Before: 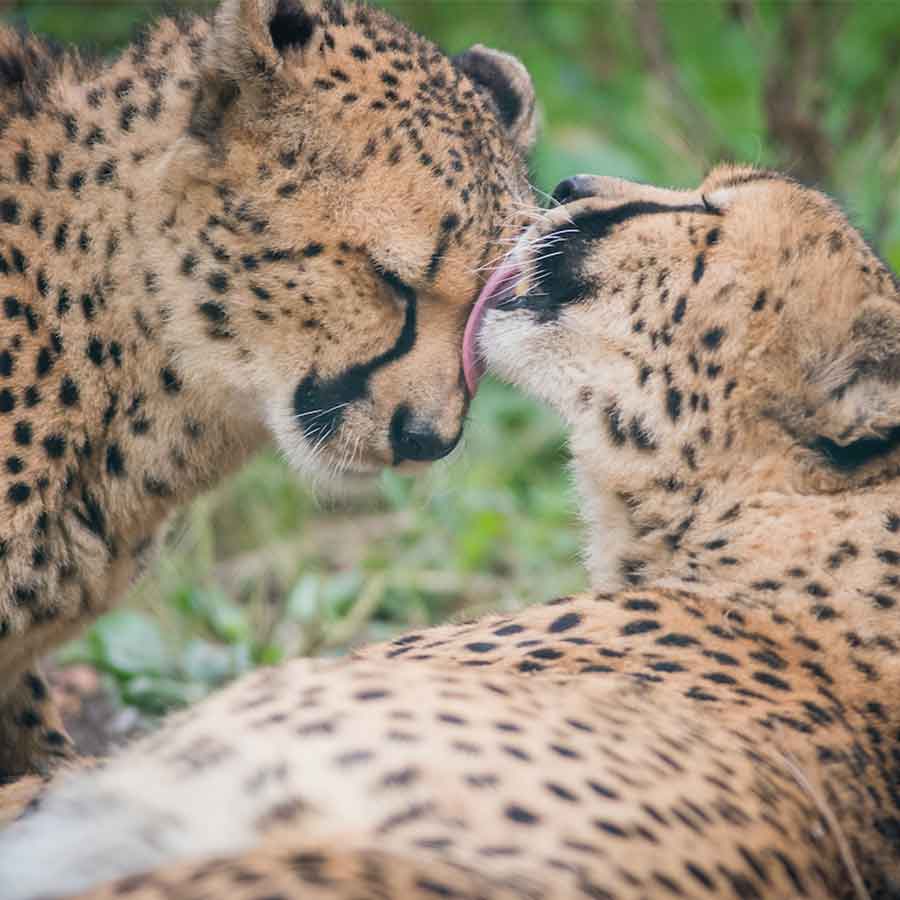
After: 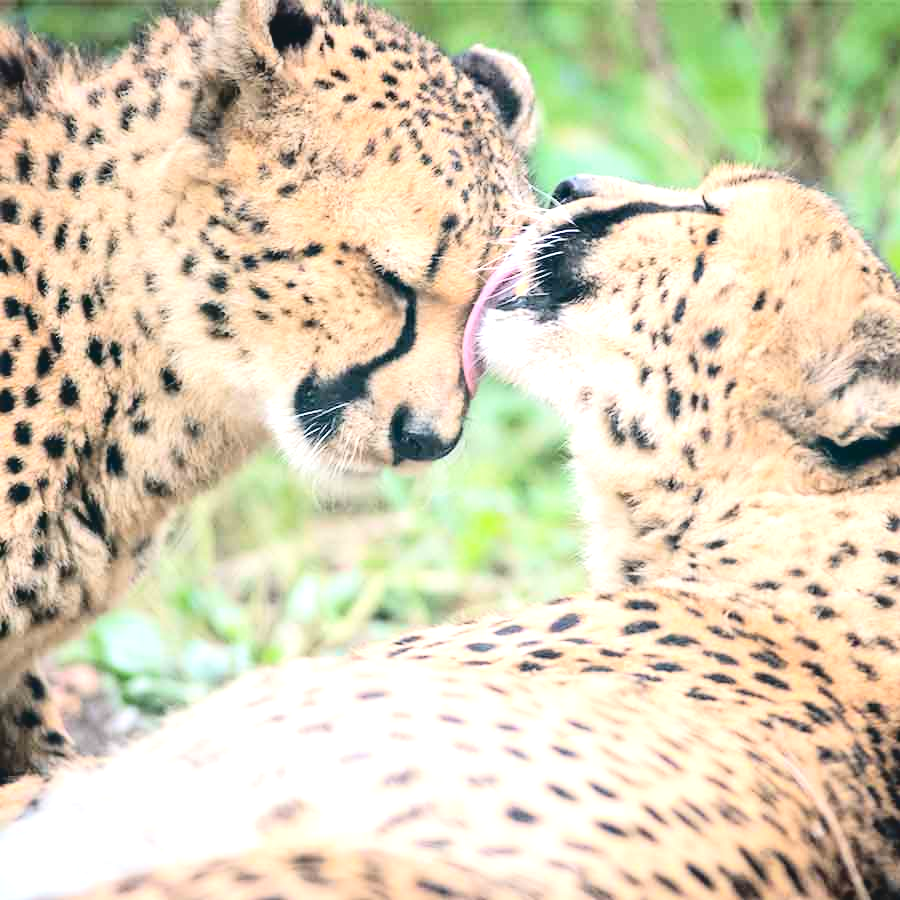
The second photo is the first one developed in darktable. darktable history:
color correction: highlights a* -0.311, highlights b* -0.119
tone curve: curves: ch0 [(0, 0) (0.003, 0.068) (0.011, 0.068) (0.025, 0.068) (0.044, 0.068) (0.069, 0.072) (0.1, 0.072) (0.136, 0.077) (0.177, 0.095) (0.224, 0.126) (0.277, 0.2) (0.335, 0.3) (0.399, 0.407) (0.468, 0.52) (0.543, 0.624) (0.623, 0.721) (0.709, 0.811) (0.801, 0.88) (0.898, 0.942) (1, 1)], color space Lab, independent channels, preserve colors none
exposure: exposure 1.089 EV, compensate exposure bias true, compensate highlight preservation false
